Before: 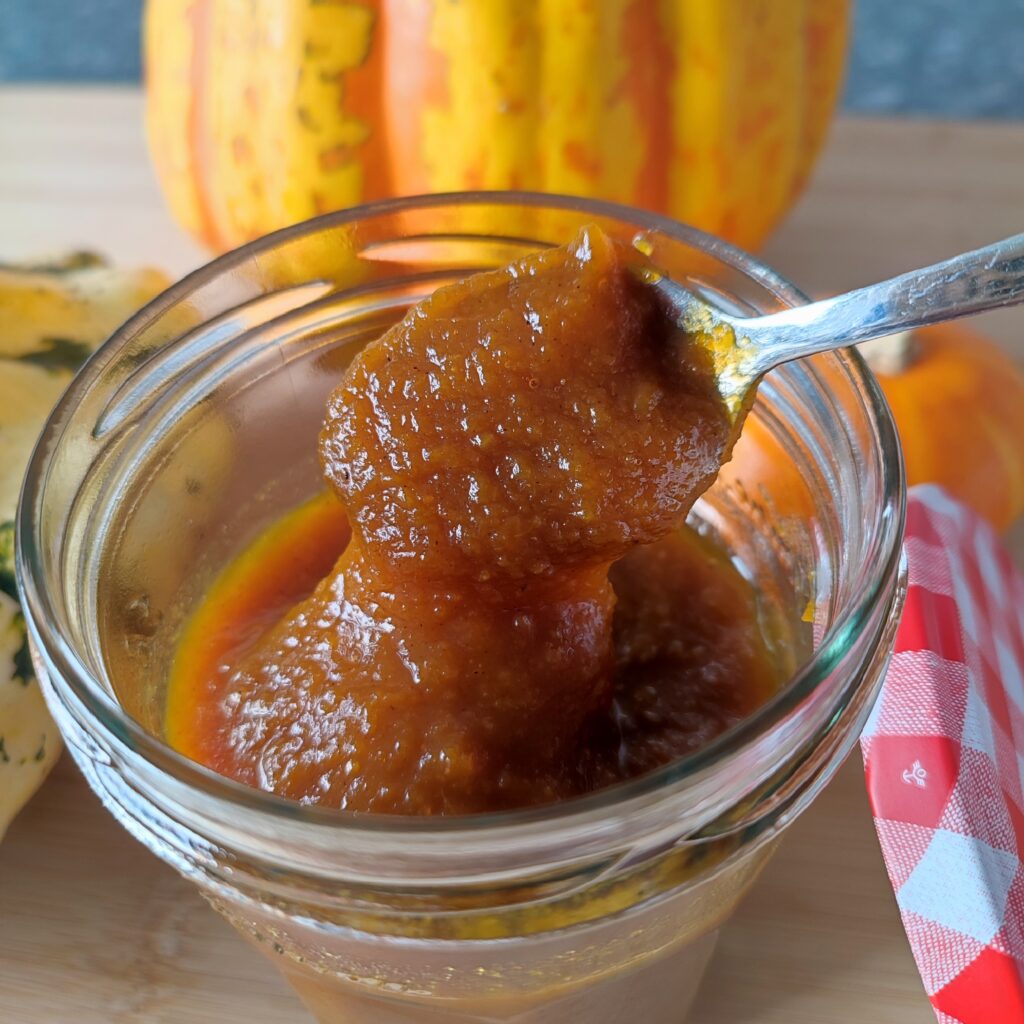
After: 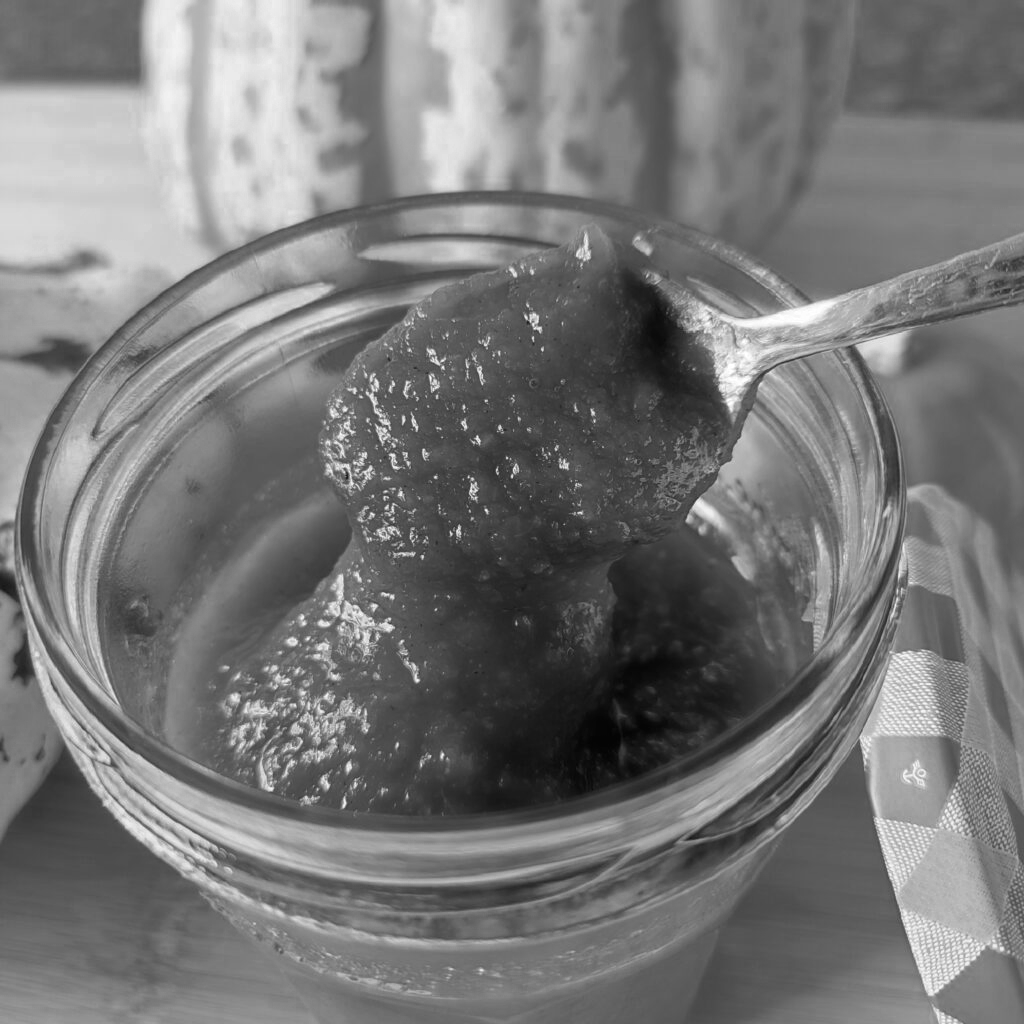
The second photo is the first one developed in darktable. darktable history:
color zones: curves: ch0 [(0.002, 0.593) (0.143, 0.417) (0.285, 0.541) (0.455, 0.289) (0.608, 0.327) (0.727, 0.283) (0.869, 0.571) (1, 0.603)]; ch1 [(0, 0) (0.143, 0) (0.286, 0) (0.429, 0) (0.571, 0) (0.714, 0) (0.857, 0)]
